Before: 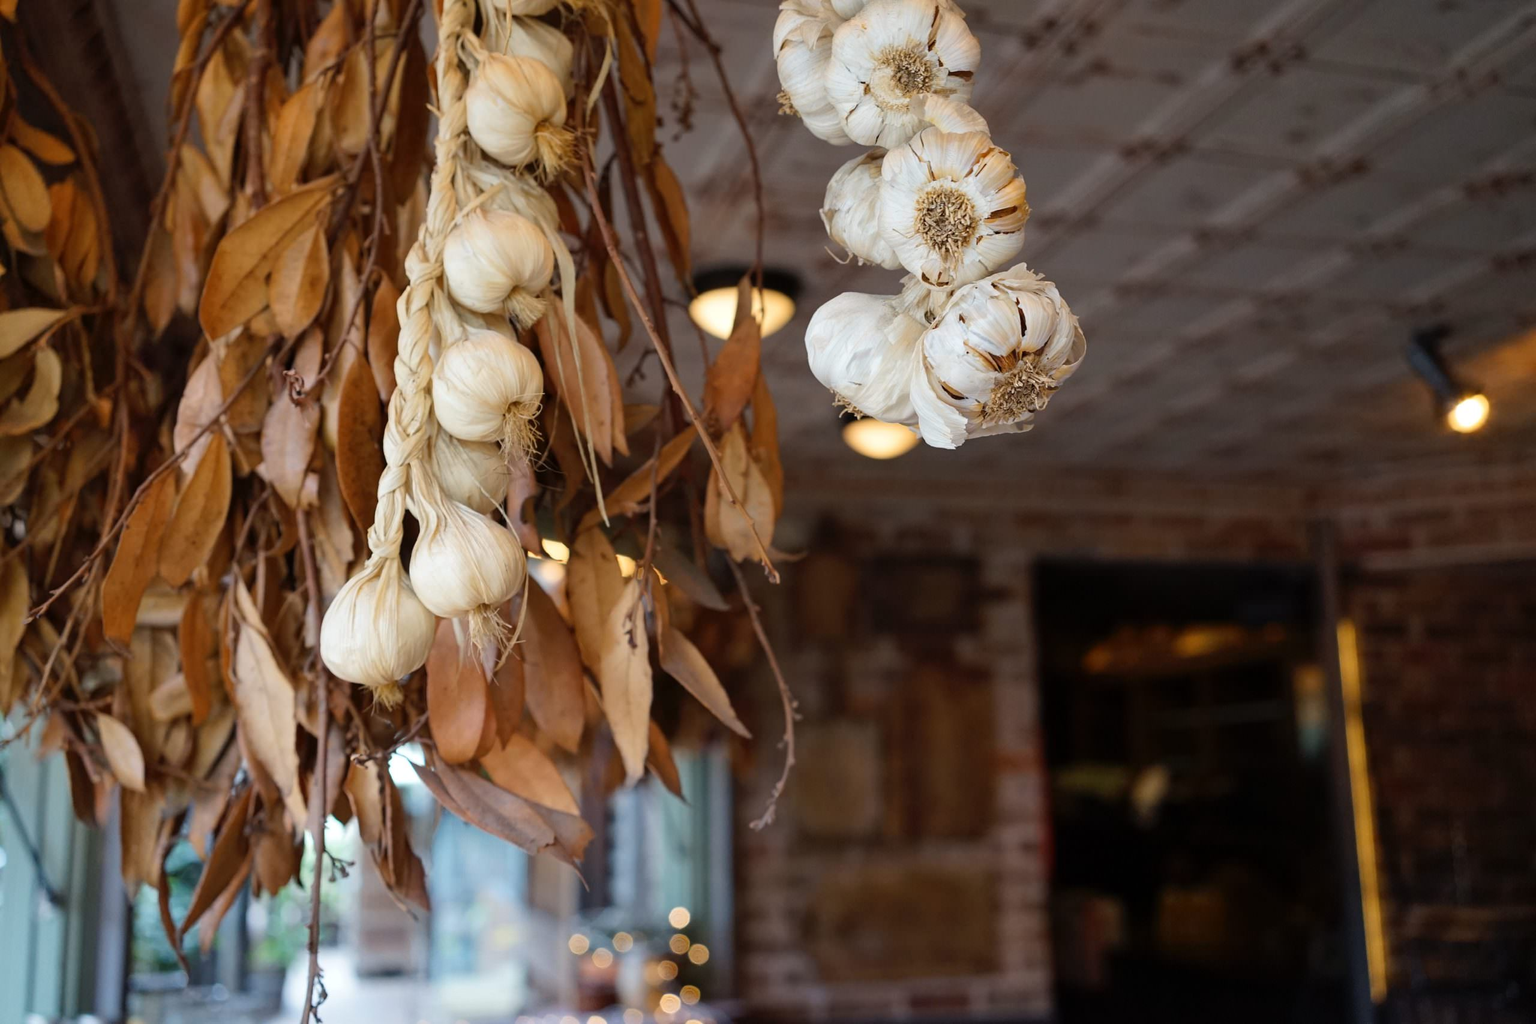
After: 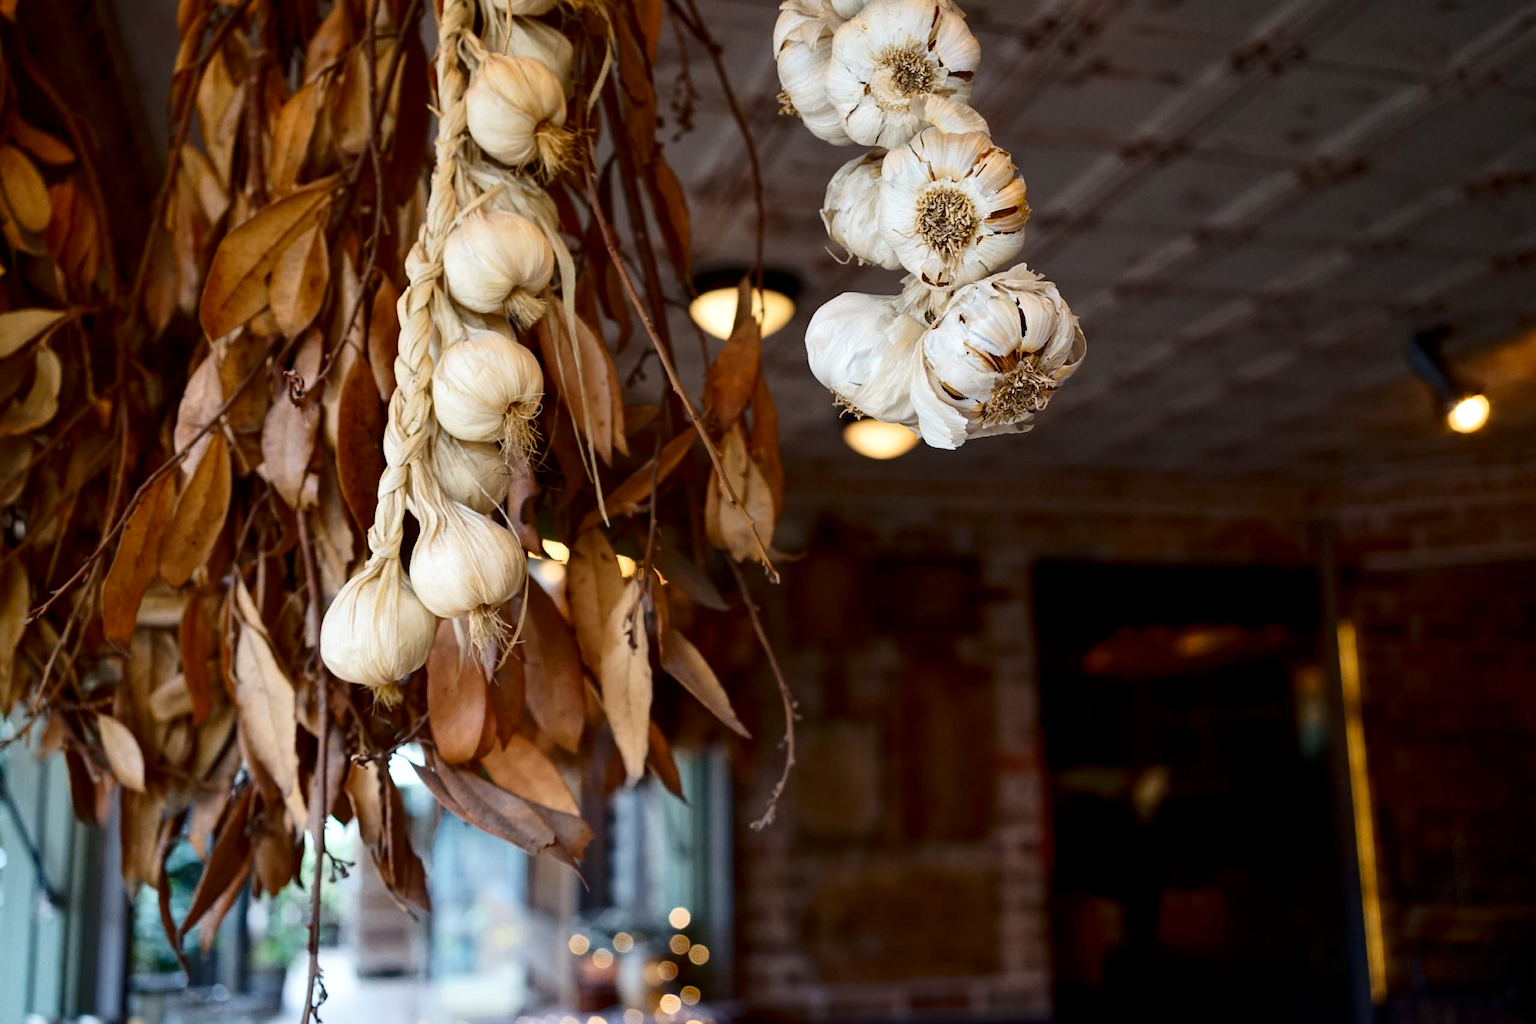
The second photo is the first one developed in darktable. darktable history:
contrast brightness saturation: contrast 0.198, brightness -0.113, saturation 0.096
local contrast: highlights 100%, shadows 97%, detail 119%, midtone range 0.2
